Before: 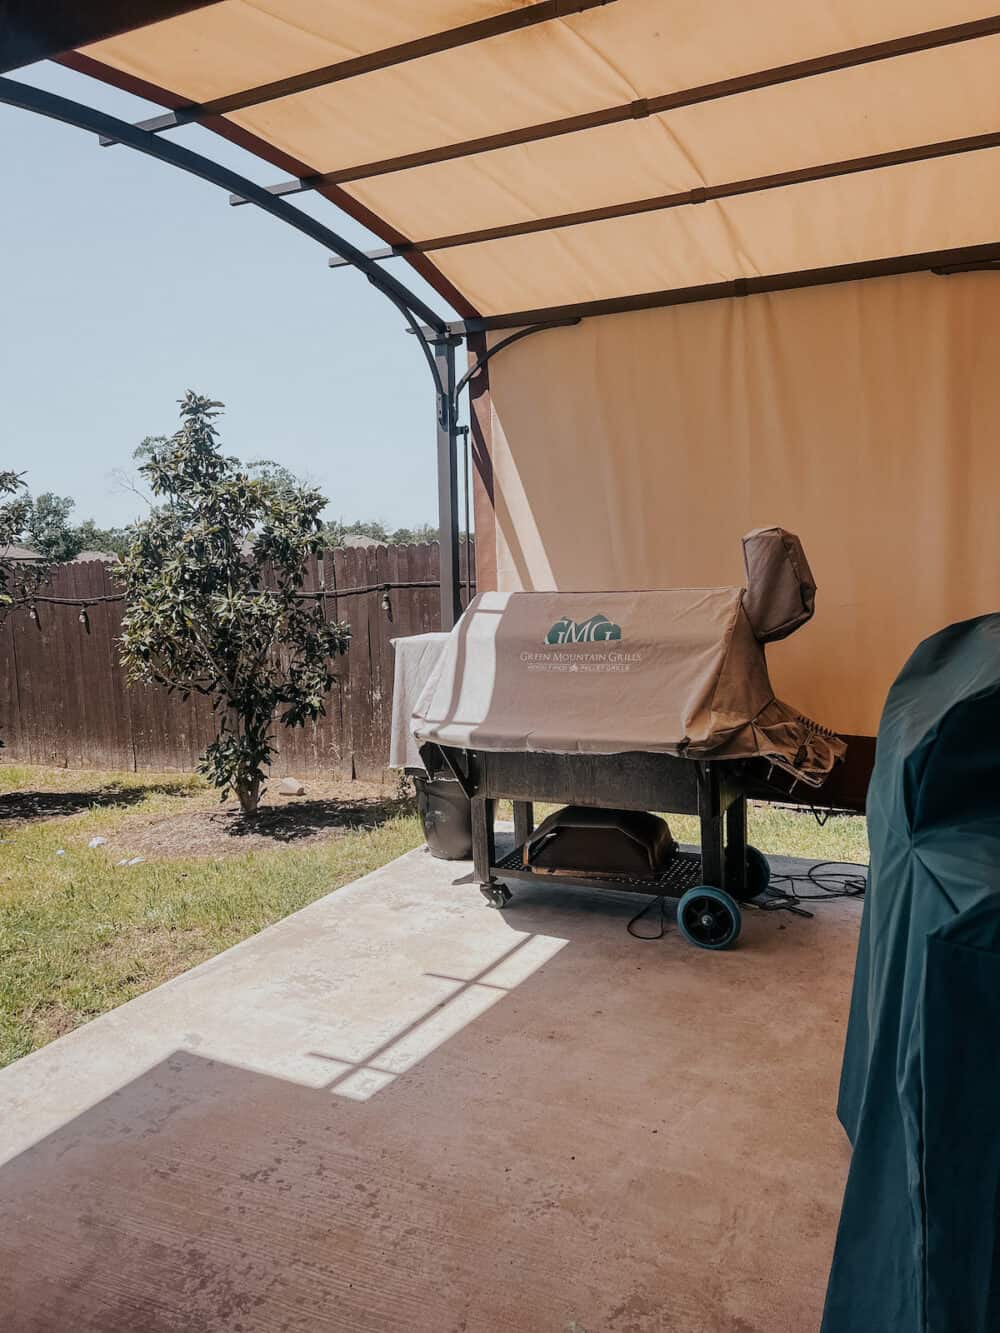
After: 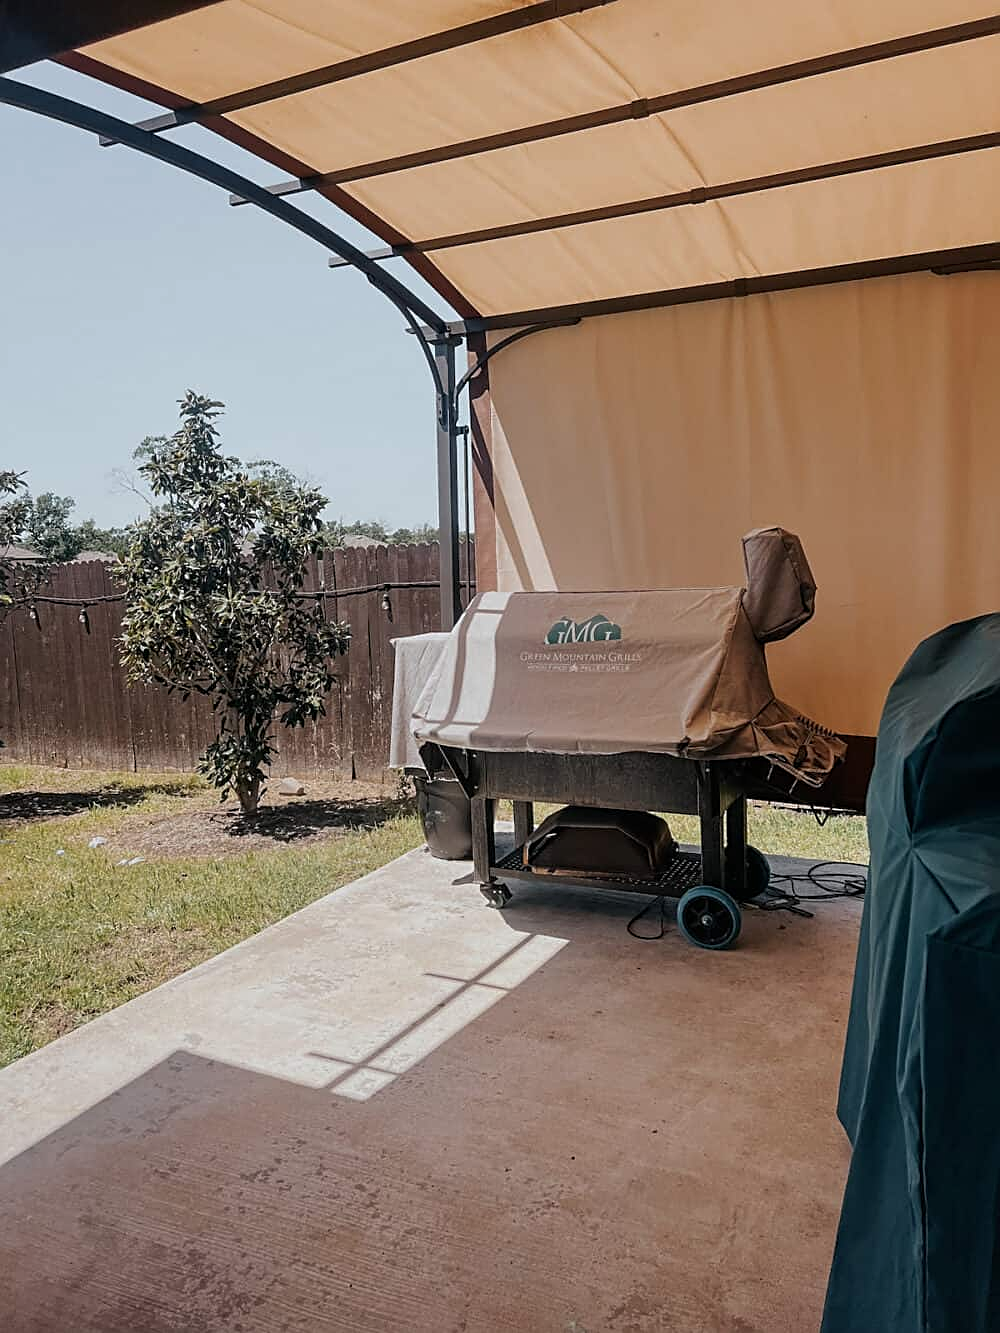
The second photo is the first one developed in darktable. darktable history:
base curve: curves: ch0 [(0, 0) (0.303, 0.277) (1, 1)]
sharpen: on, module defaults
